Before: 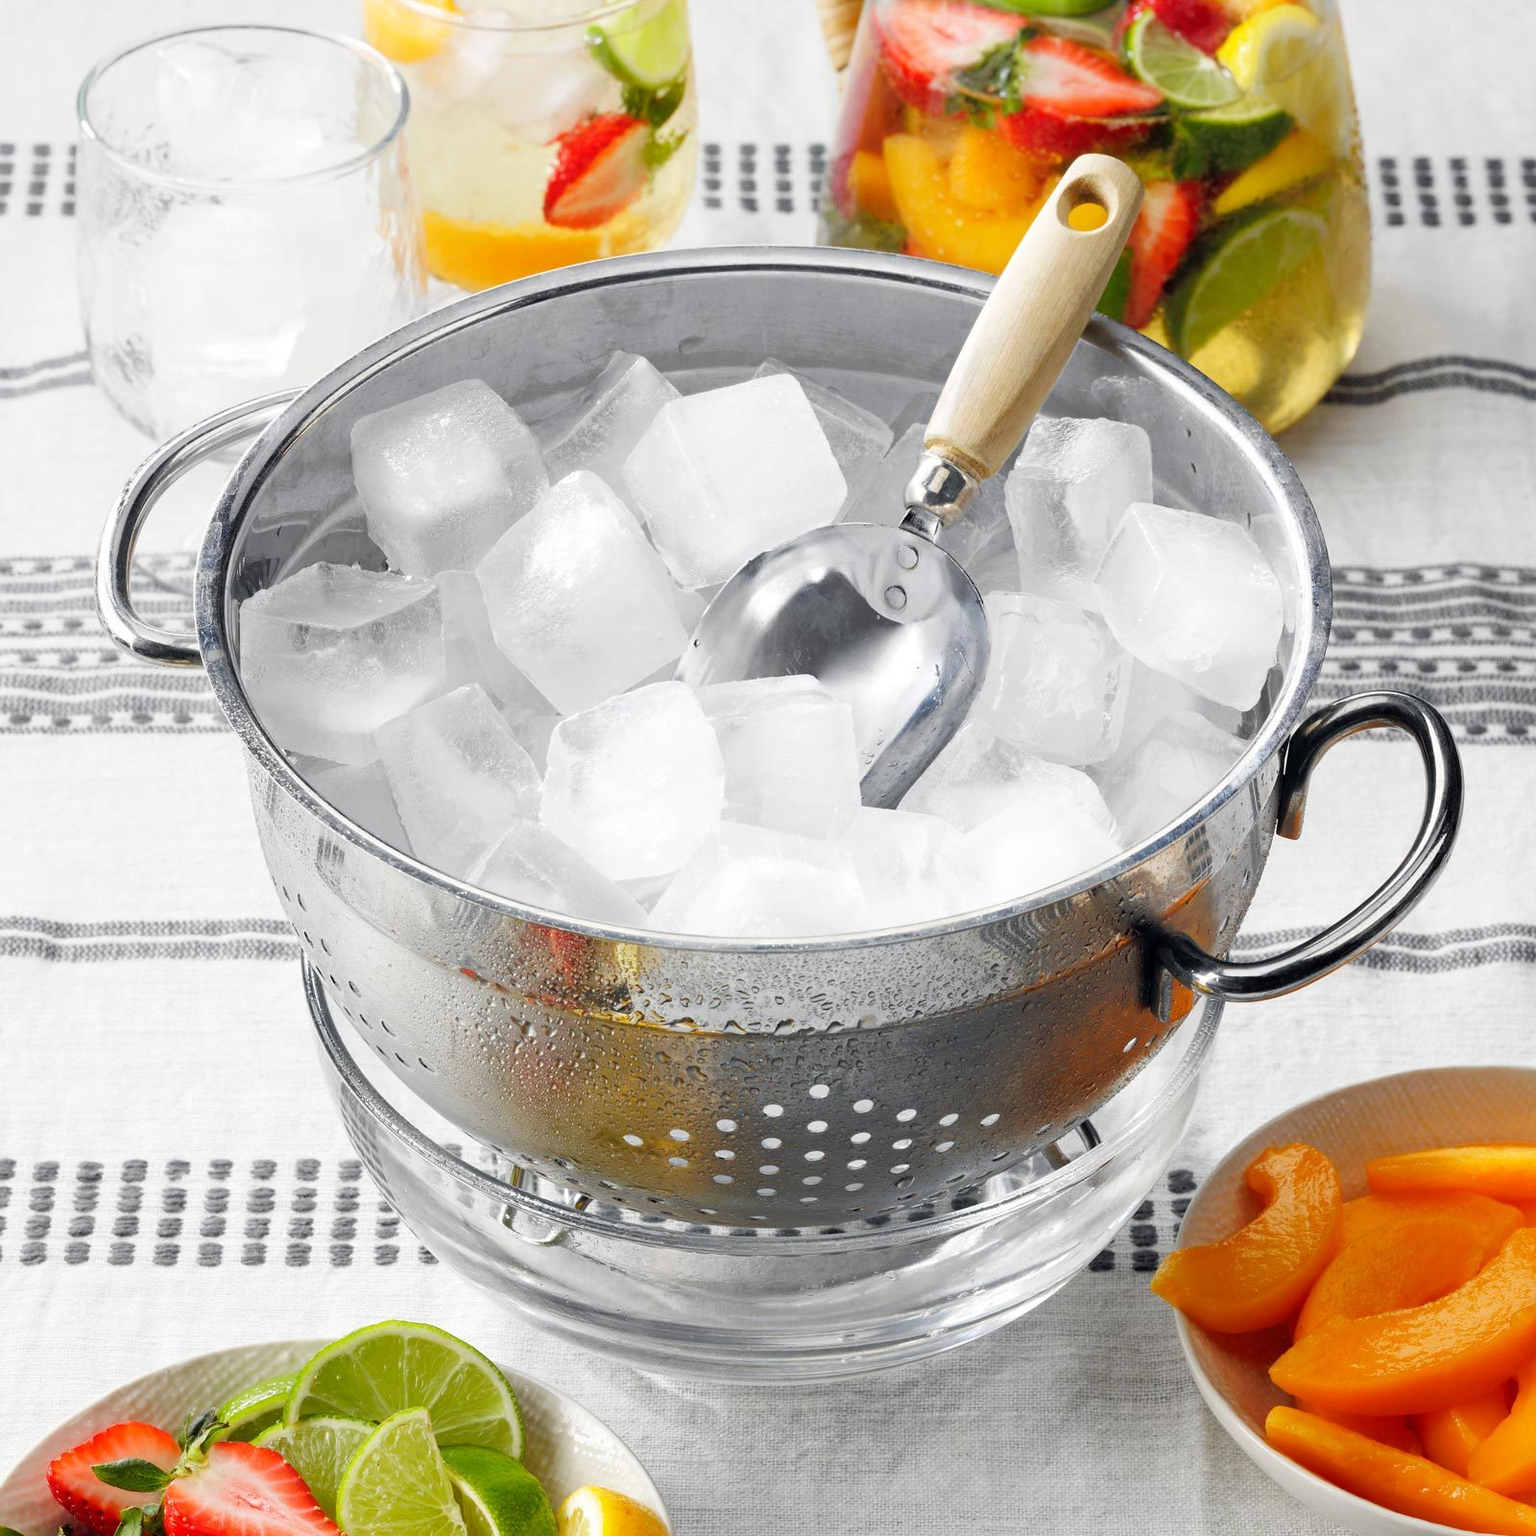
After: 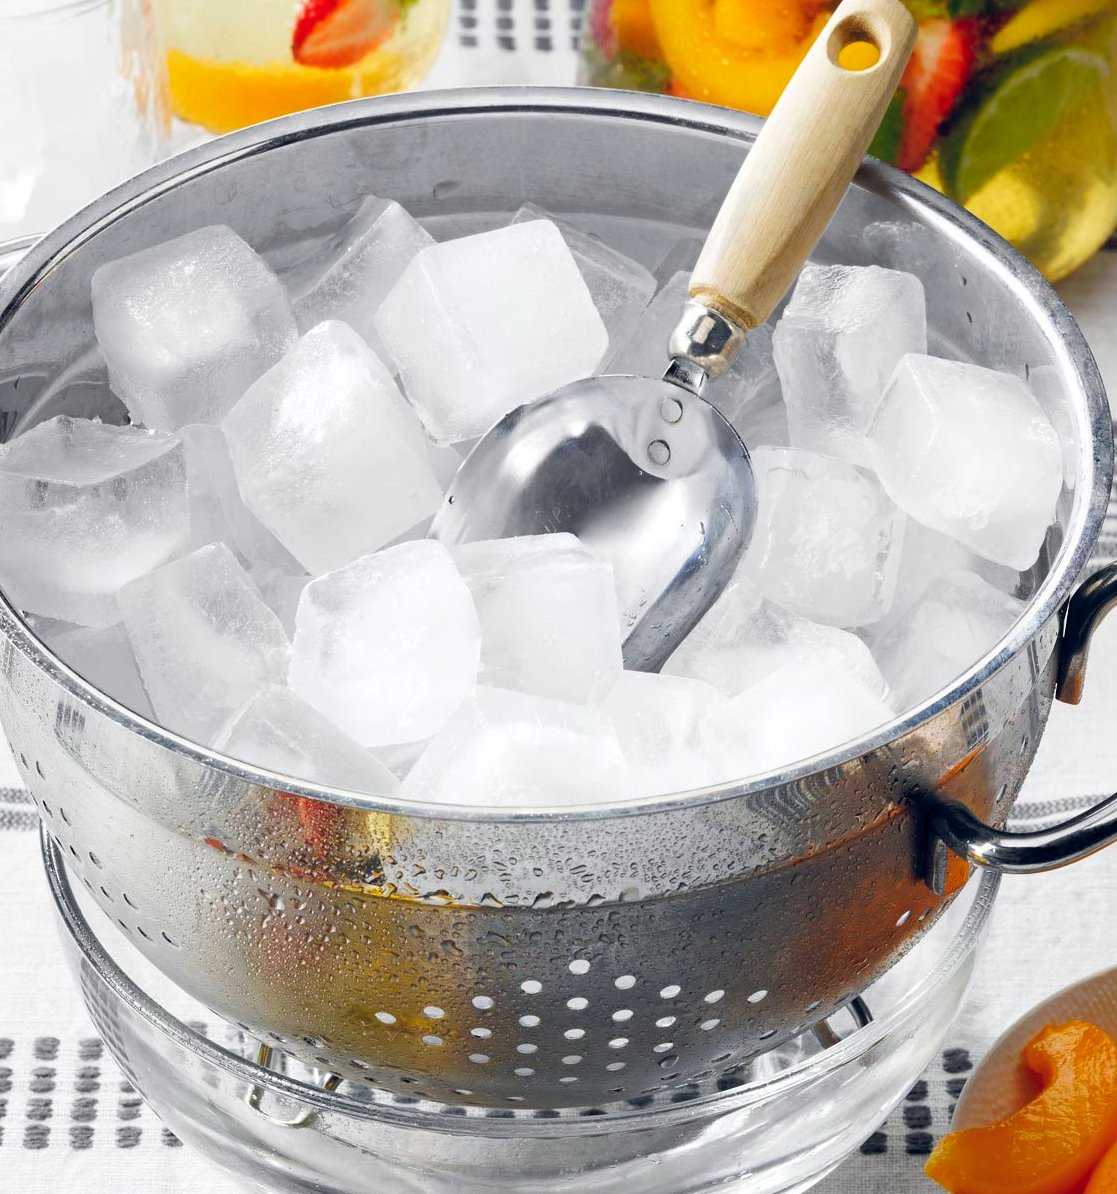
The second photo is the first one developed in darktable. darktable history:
tone equalizer: on, module defaults
crop and rotate: left 17.139%, top 10.7%, right 13.031%, bottom 14.67%
color balance rgb: shadows lift › luminance -19.87%, global offset › chroma 0.122%, global offset › hue 253.98°, linear chroma grading › global chroma 14.448%, perceptual saturation grading › global saturation -0.092%
